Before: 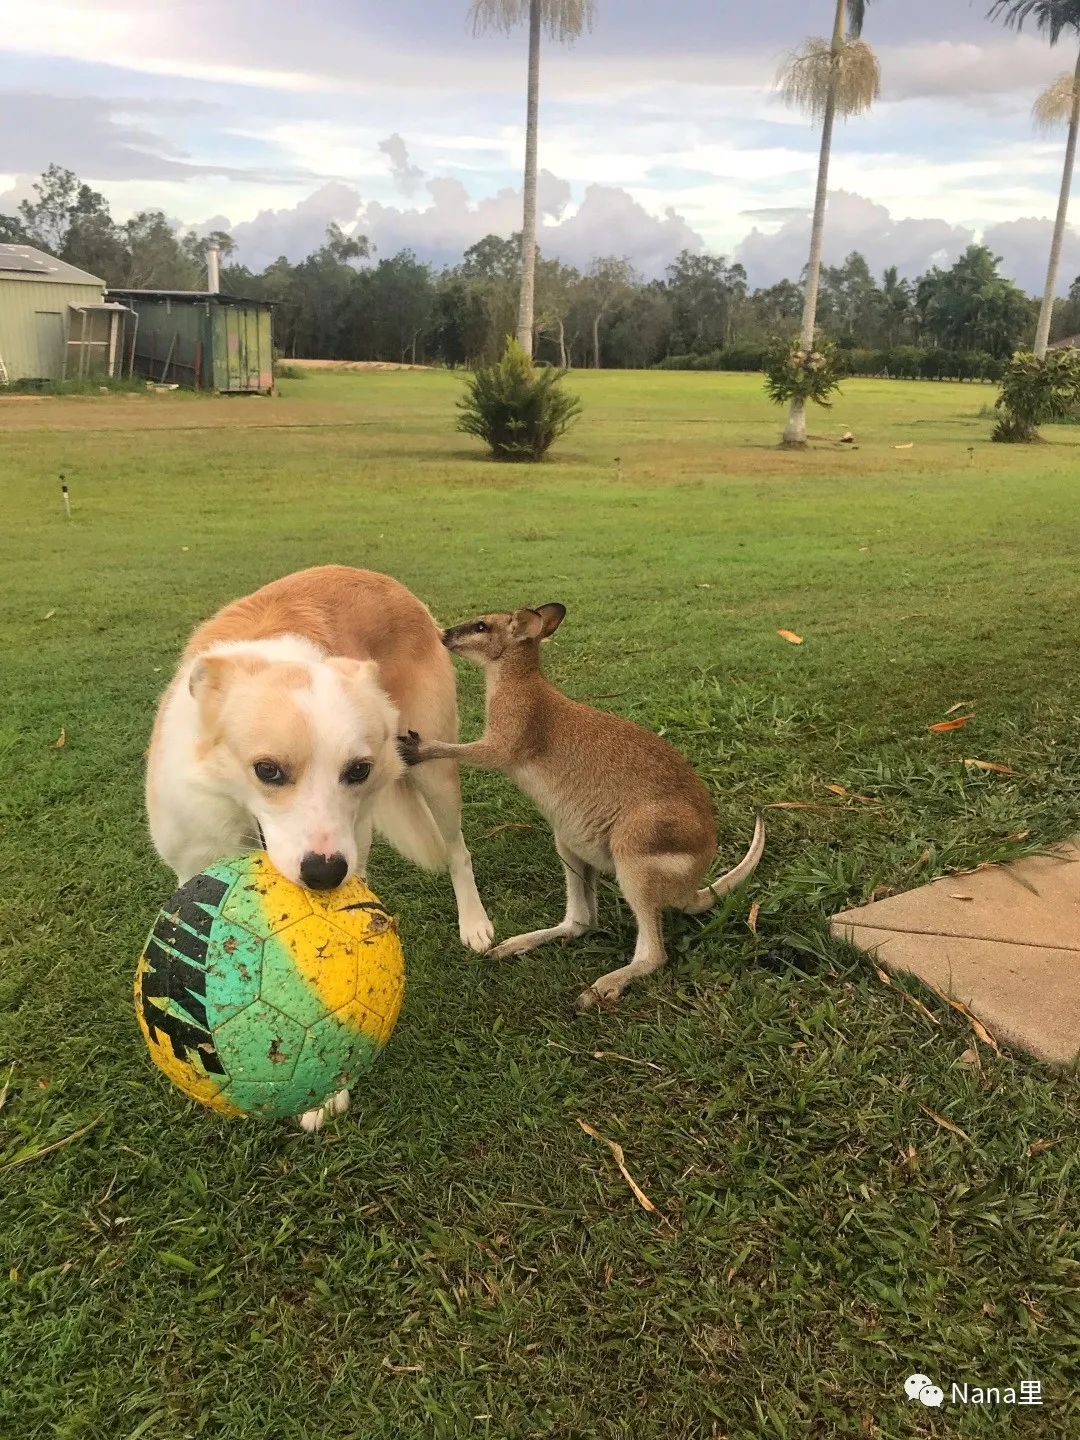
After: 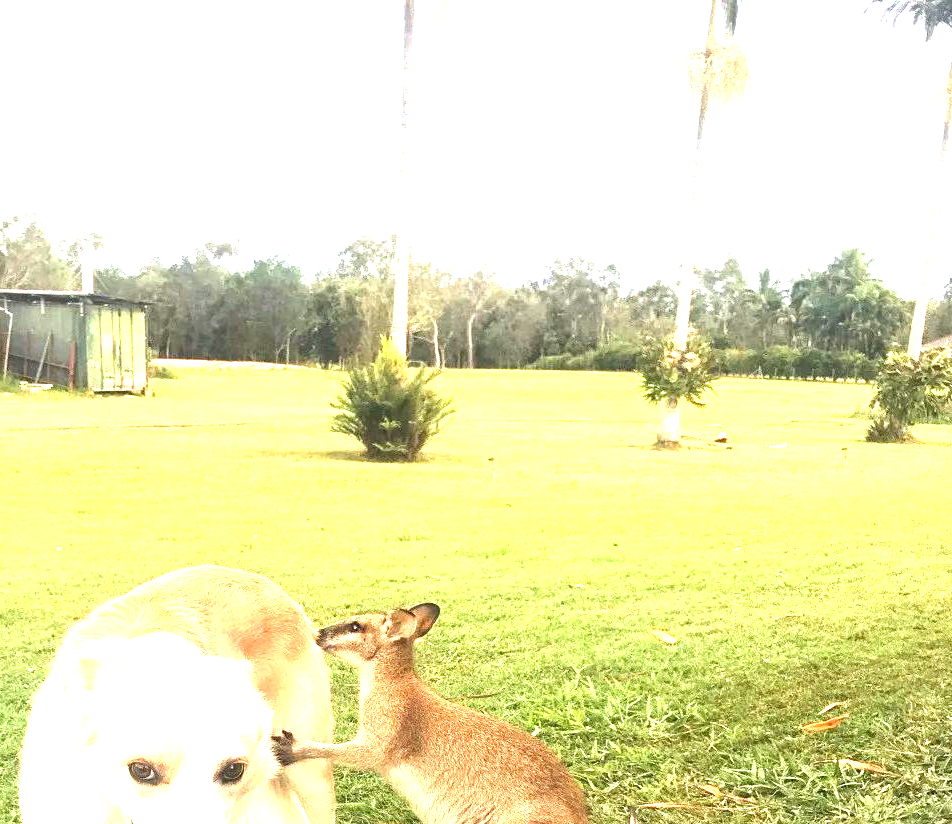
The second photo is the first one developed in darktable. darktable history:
exposure: black level correction 0, exposure 2.327 EV, compensate exposure bias true, compensate highlight preservation false
crop and rotate: left 11.812%, bottom 42.776%
local contrast: highlights 100%, shadows 100%, detail 120%, midtone range 0.2
